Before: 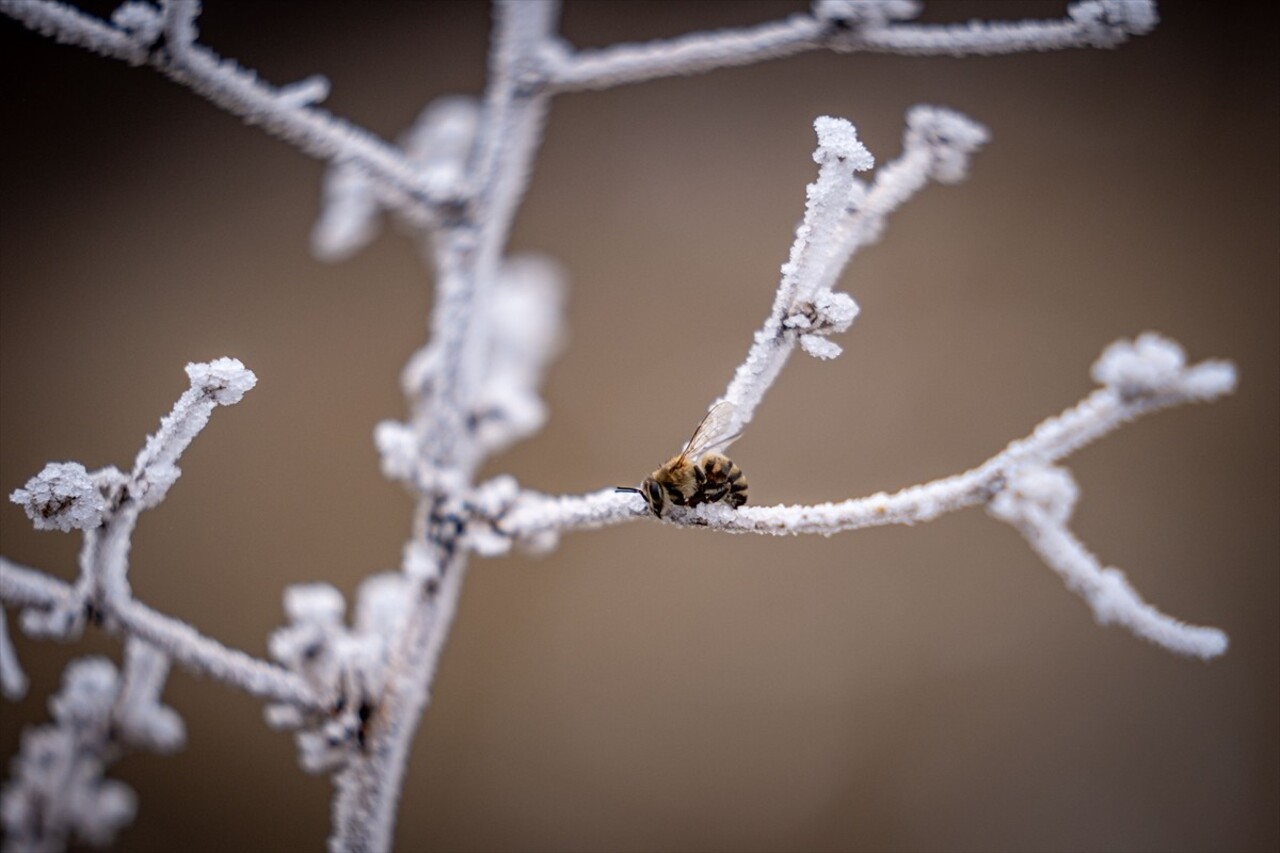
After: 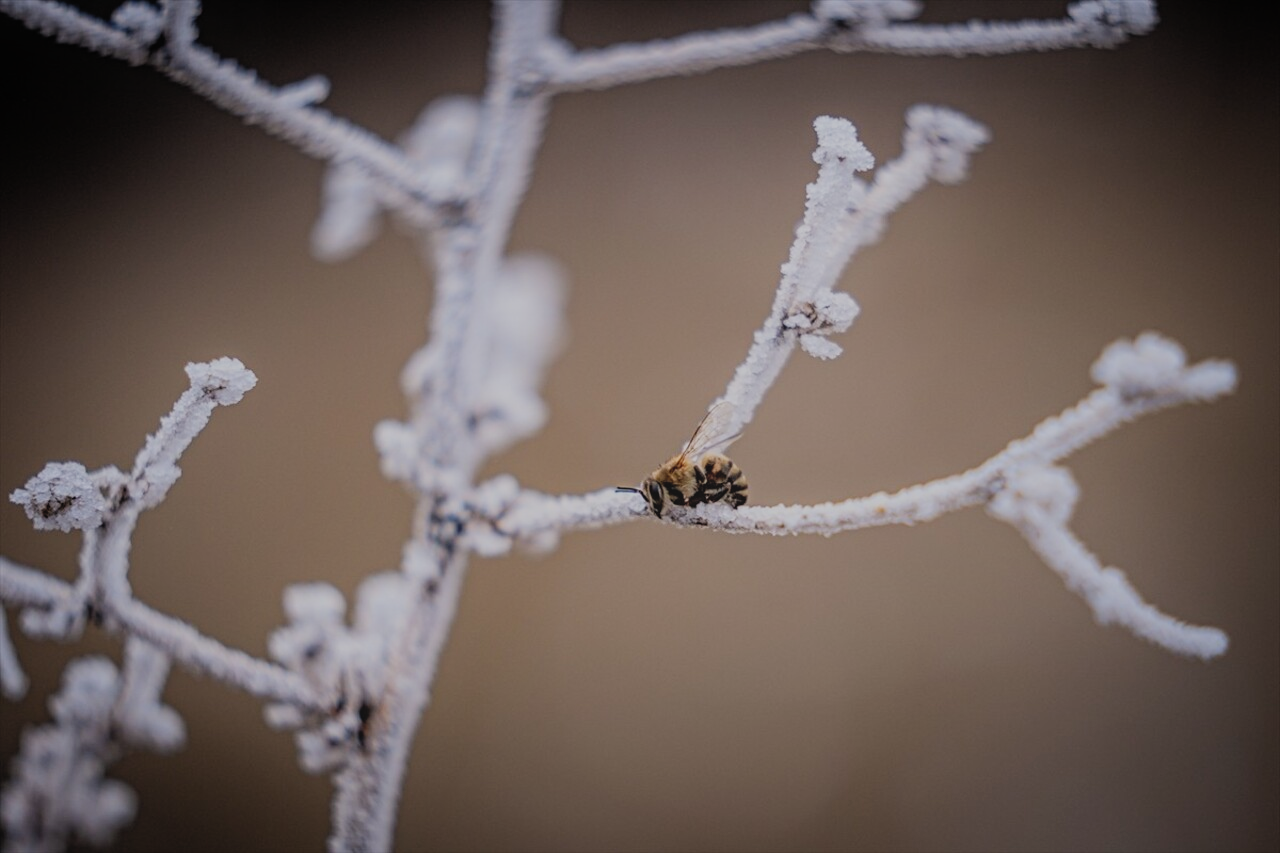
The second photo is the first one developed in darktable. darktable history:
filmic rgb: black relative exposure -7.65 EV, white relative exposure 4.56 EV, hardness 3.61, color science v5 (2021), contrast in shadows safe, contrast in highlights safe
contrast equalizer: octaves 7, y [[0.439, 0.44, 0.442, 0.457, 0.493, 0.498], [0.5 ×6], [0.5 ×6], [0 ×6], [0 ×6]]
